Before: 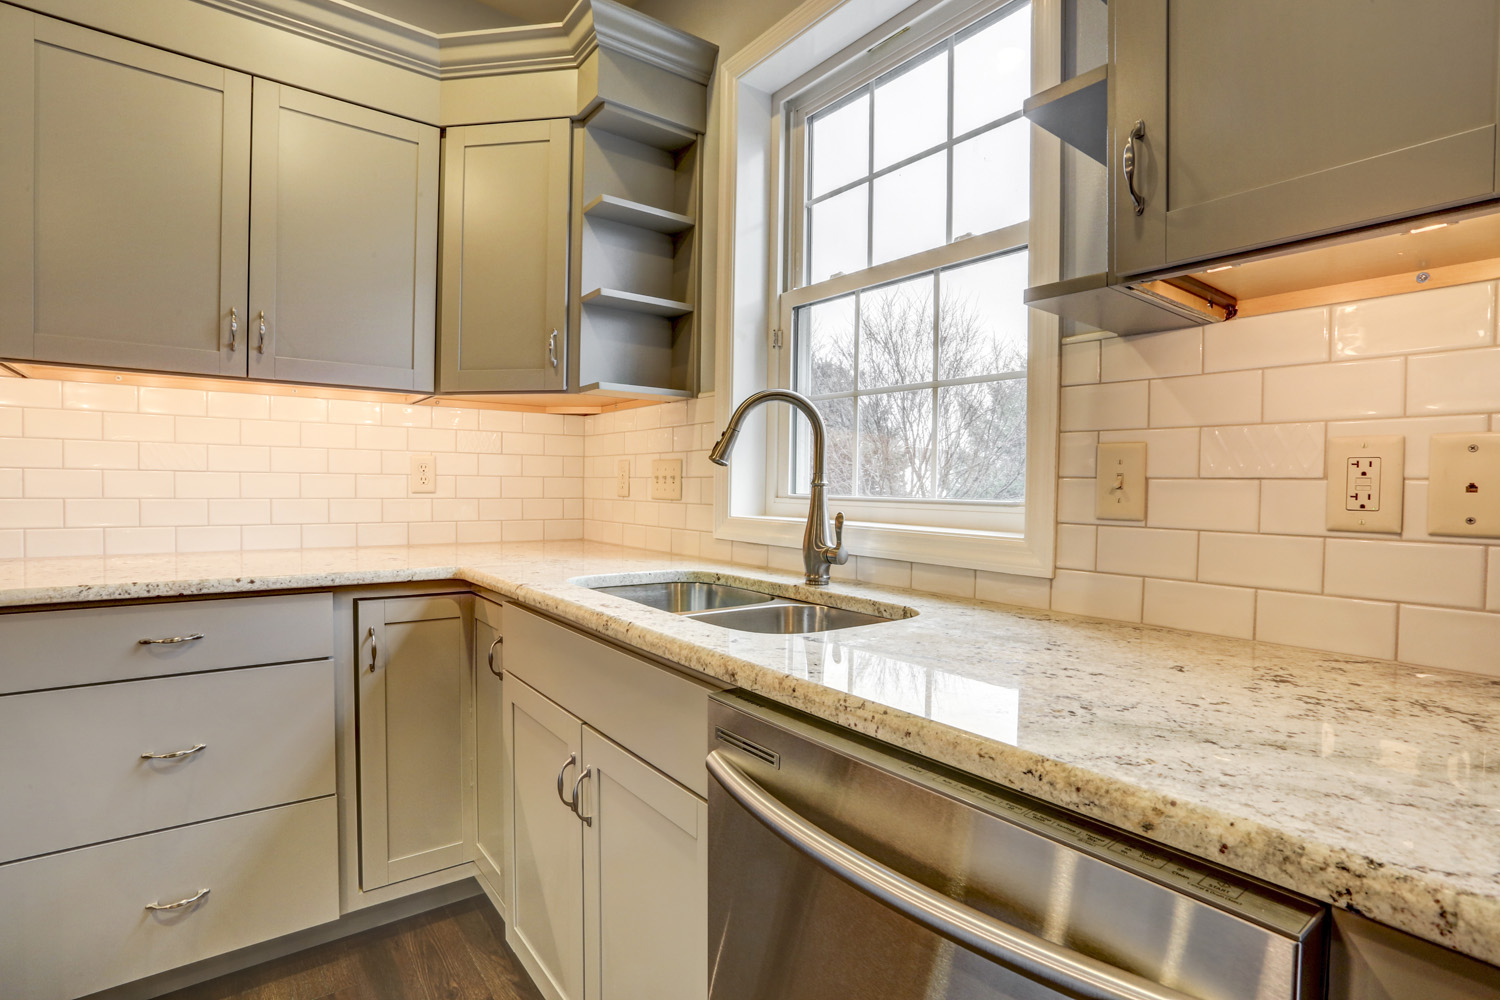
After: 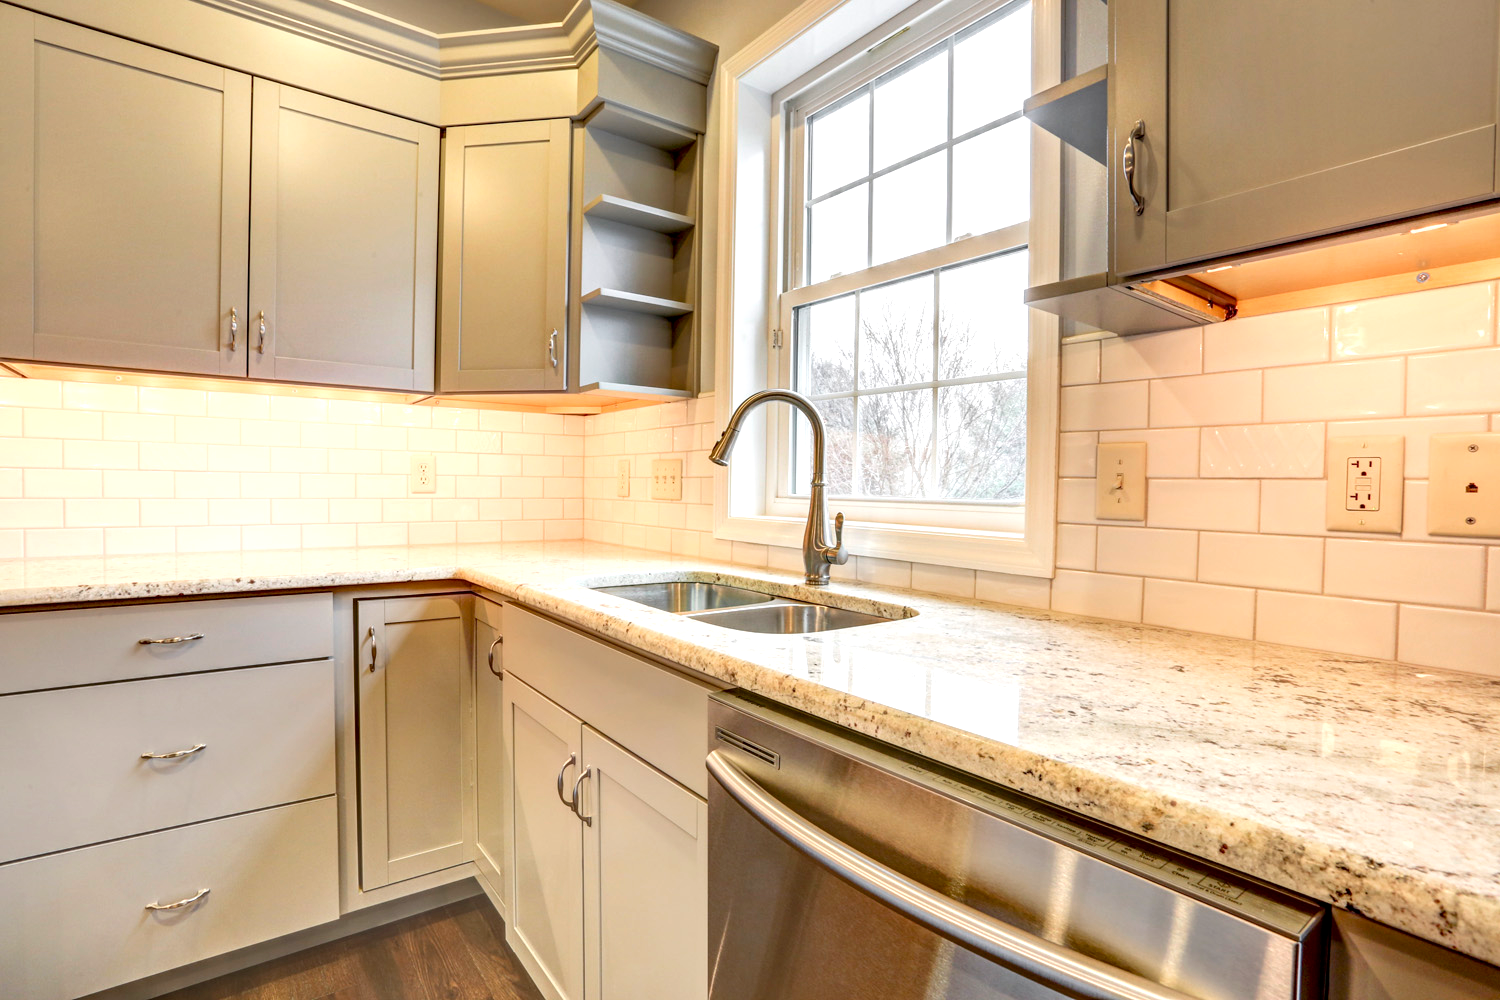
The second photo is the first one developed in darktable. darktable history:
color correction: highlights a* 0.044, highlights b* -0.409
exposure: black level correction 0.001, exposure 0.499 EV, compensate exposure bias true, compensate highlight preservation false
